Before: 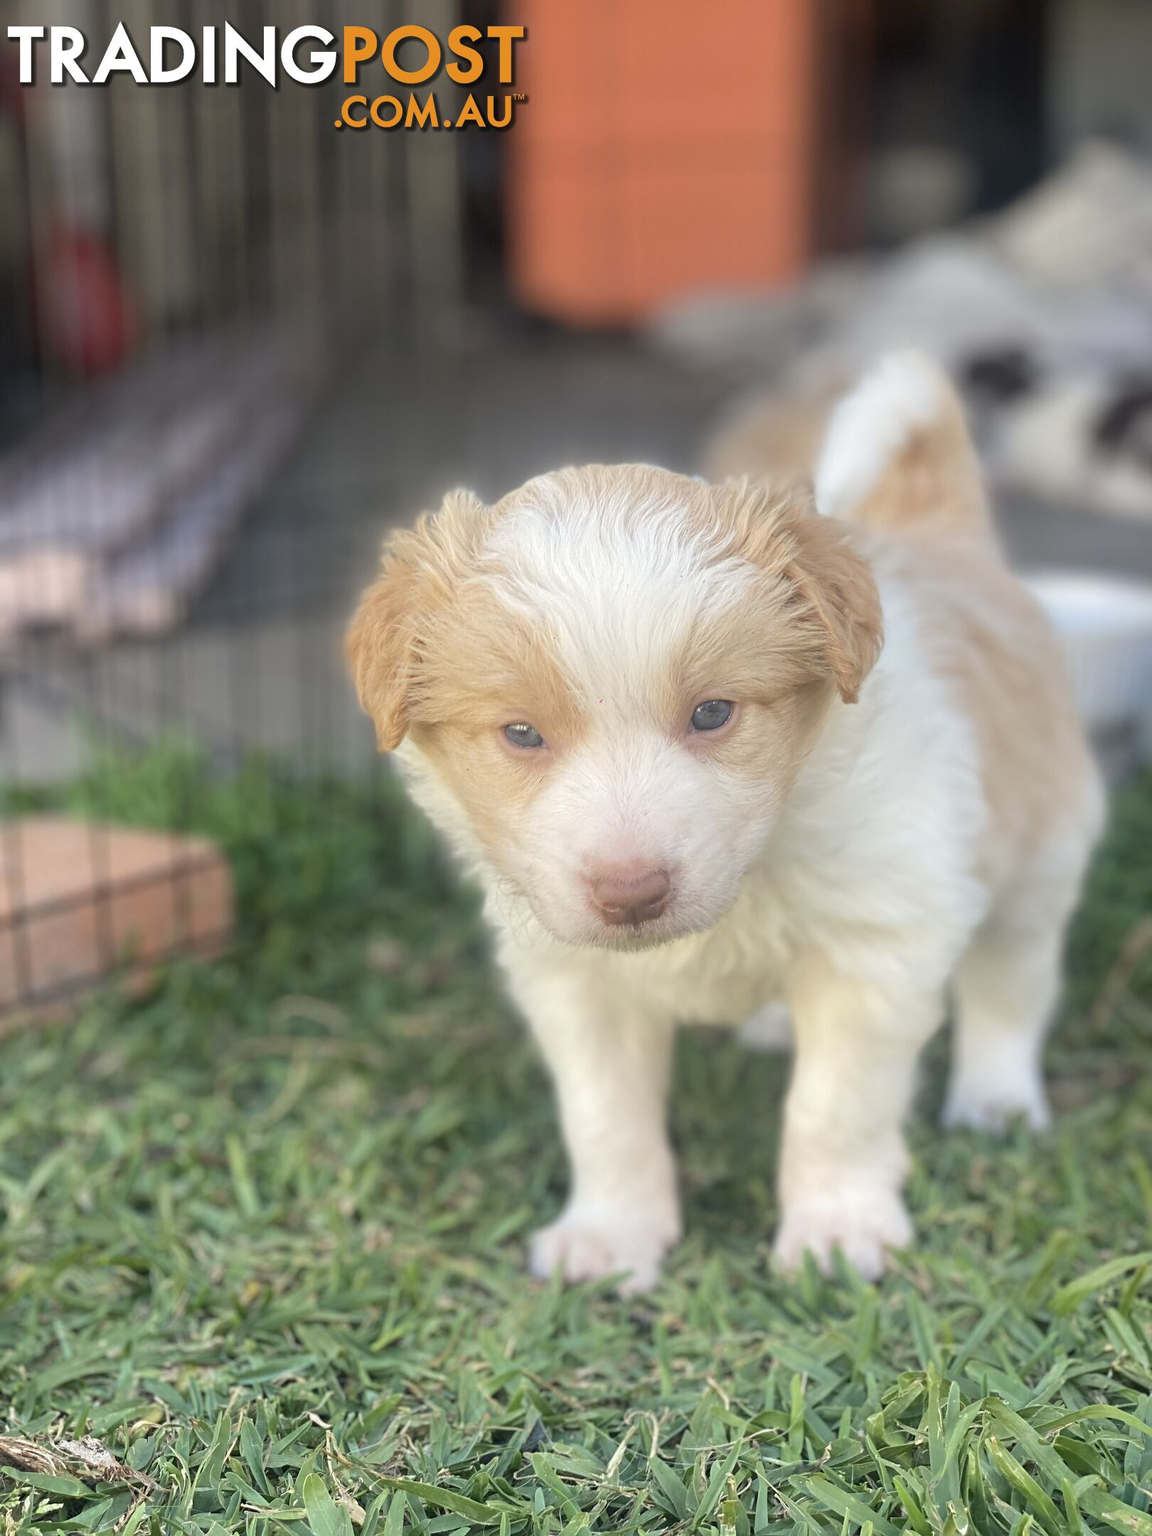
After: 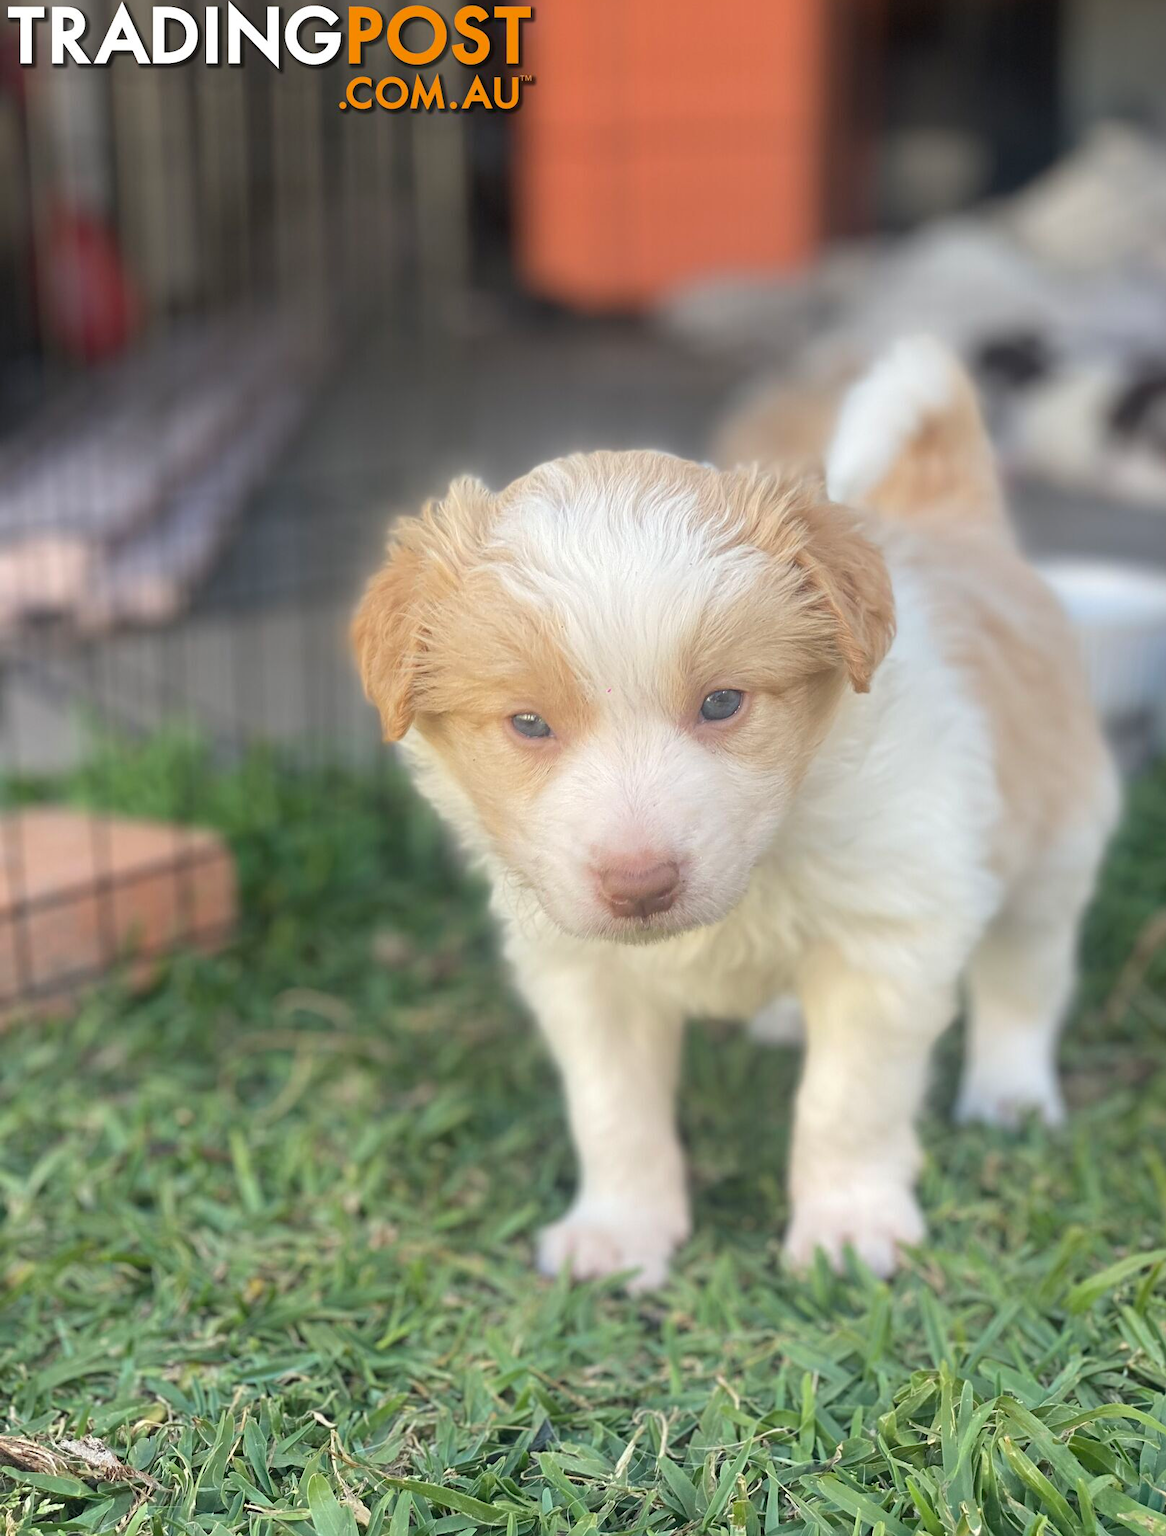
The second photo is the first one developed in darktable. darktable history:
crop: top 1.302%, right 0.005%
